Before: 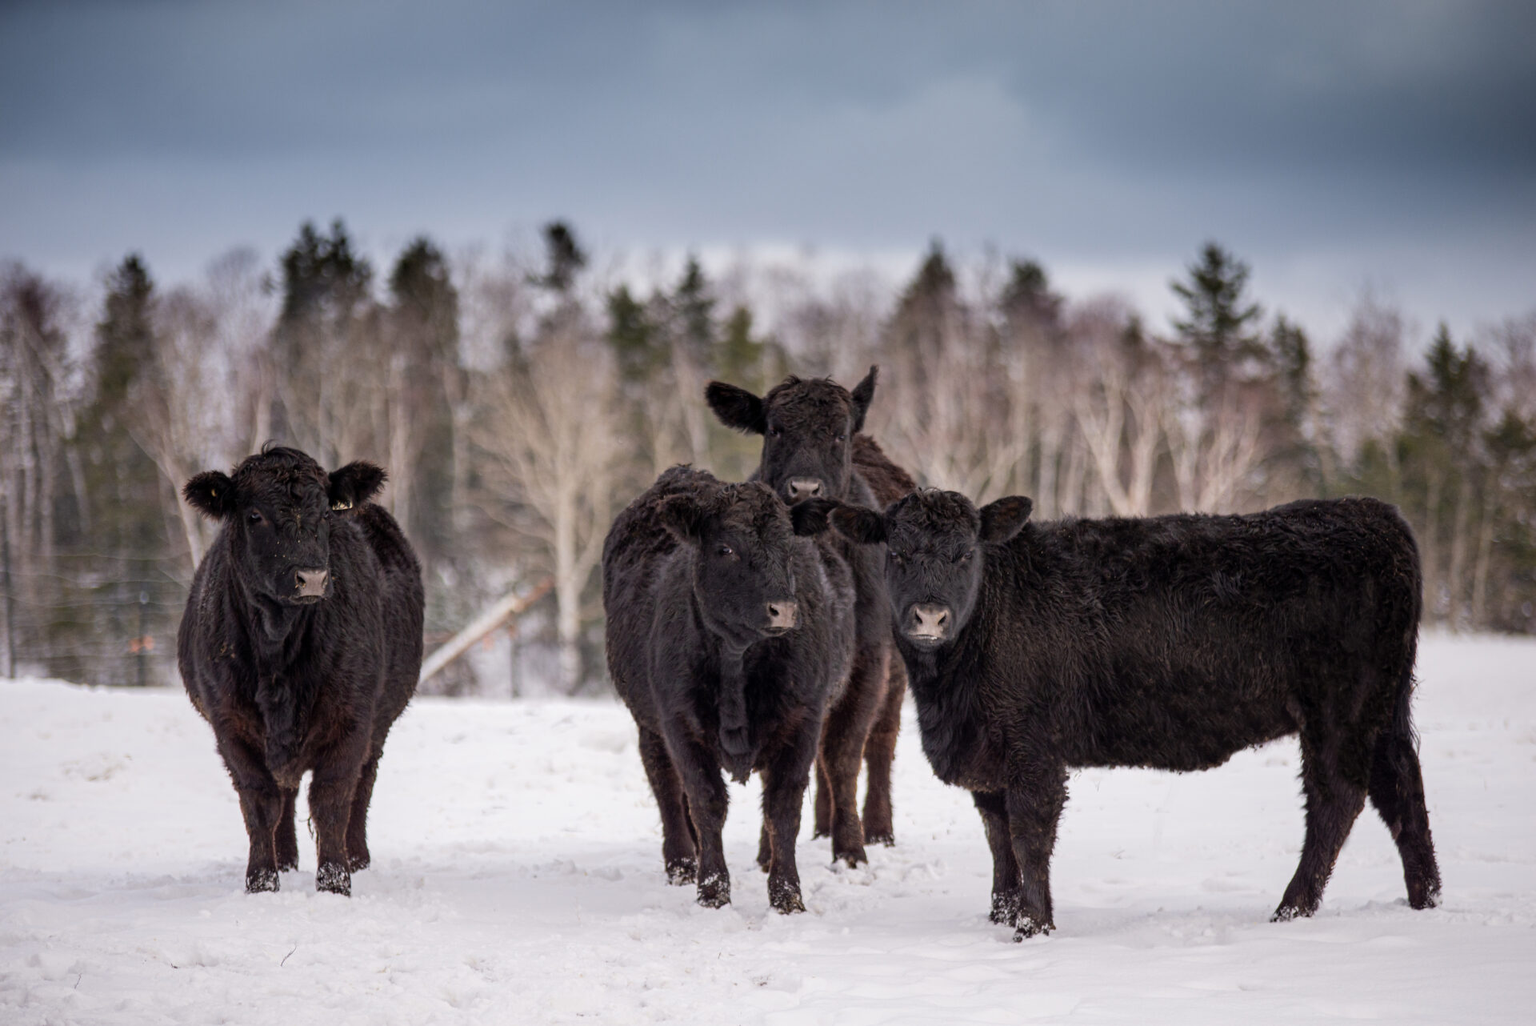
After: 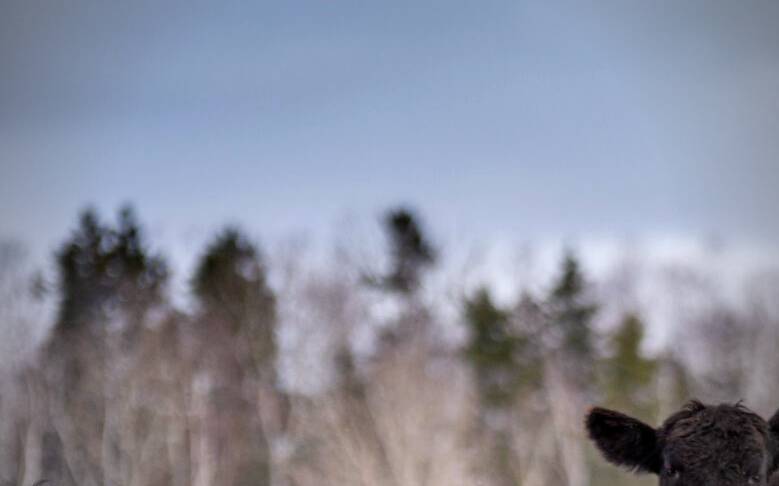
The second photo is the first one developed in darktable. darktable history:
color balance rgb: perceptual saturation grading › global saturation 20%, perceptual saturation grading › highlights -25%, perceptual saturation grading › shadows 25%
crop: left 15.452%, top 5.459%, right 43.956%, bottom 56.62%
exposure: exposure 0.207 EV, compensate highlight preservation false
white balance: red 0.976, blue 1.04
vignetting: fall-off start 71.74%
